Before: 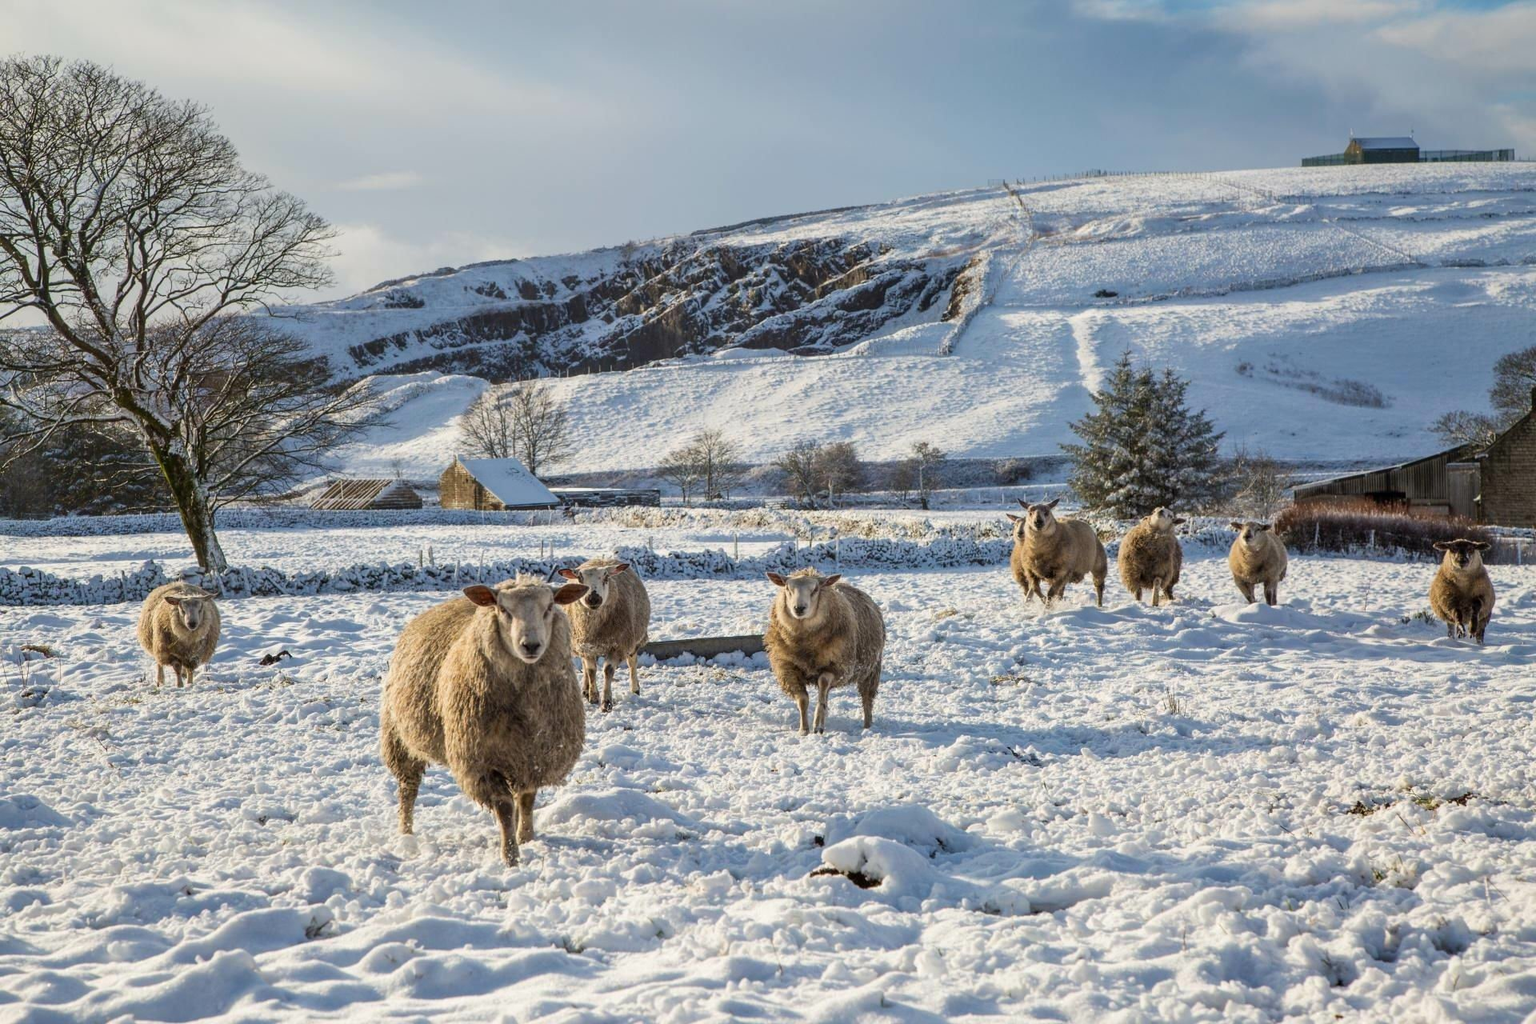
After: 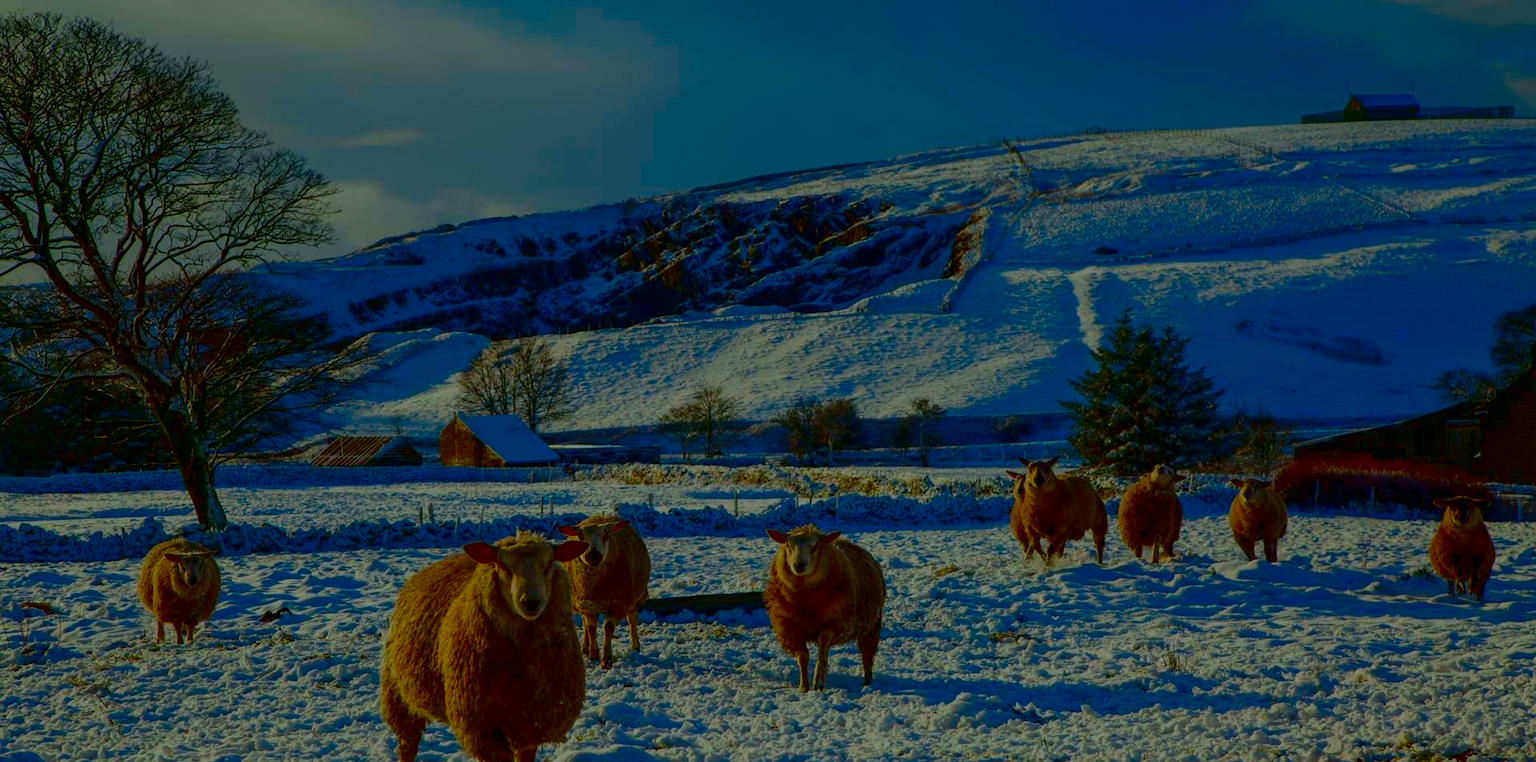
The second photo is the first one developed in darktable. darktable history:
exposure: compensate highlight preservation false
filmic rgb: middle gray luminance 18.34%, black relative exposure -10.48 EV, white relative exposure 3.42 EV, target black luminance 0%, hardness 6.04, latitude 98.32%, contrast 0.844, shadows ↔ highlights balance 0.494%
contrast brightness saturation: brightness -1, saturation 0.985
crop: top 4.228%, bottom 21.269%
color correction: highlights a* -7.5, highlights b* 1.26, shadows a* -3.47, saturation 1.39
